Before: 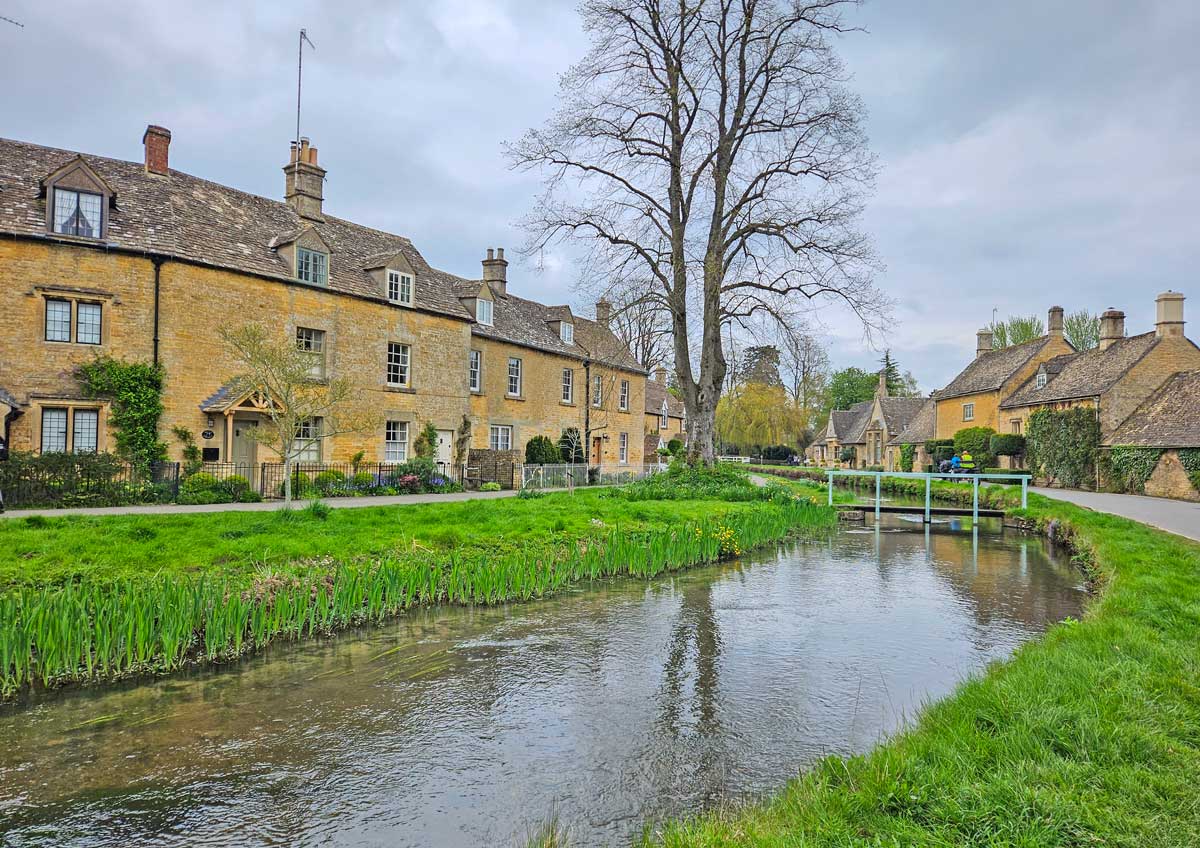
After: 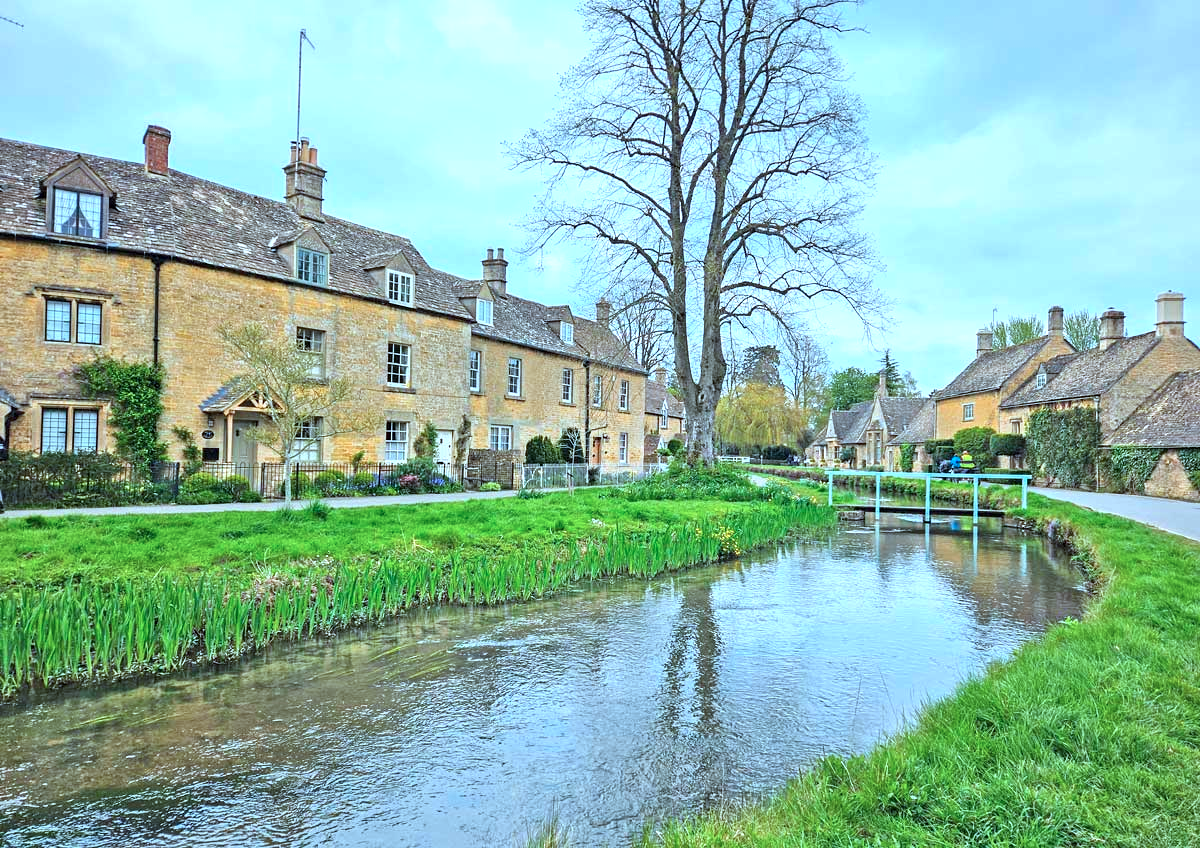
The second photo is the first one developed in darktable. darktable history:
contrast equalizer: octaves 7, y [[0.6 ×6], [0.55 ×6], [0 ×6], [0 ×6], [0 ×6]], mix 0.15
exposure: black level correction 0, exposure 0.6 EV, compensate highlight preservation false
color correction: highlights a* -9.73, highlights b* -21.22
